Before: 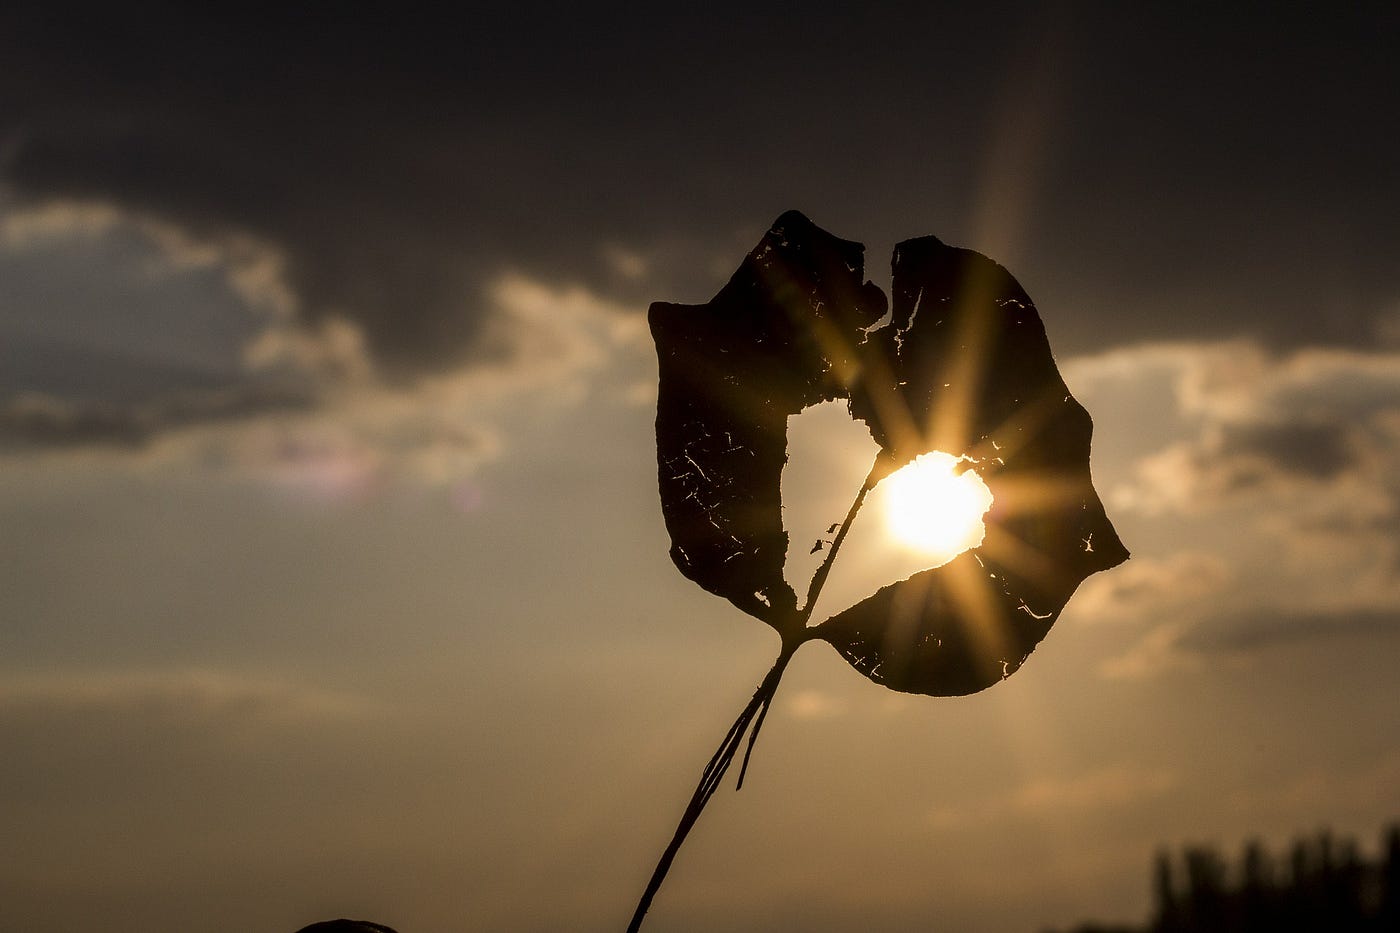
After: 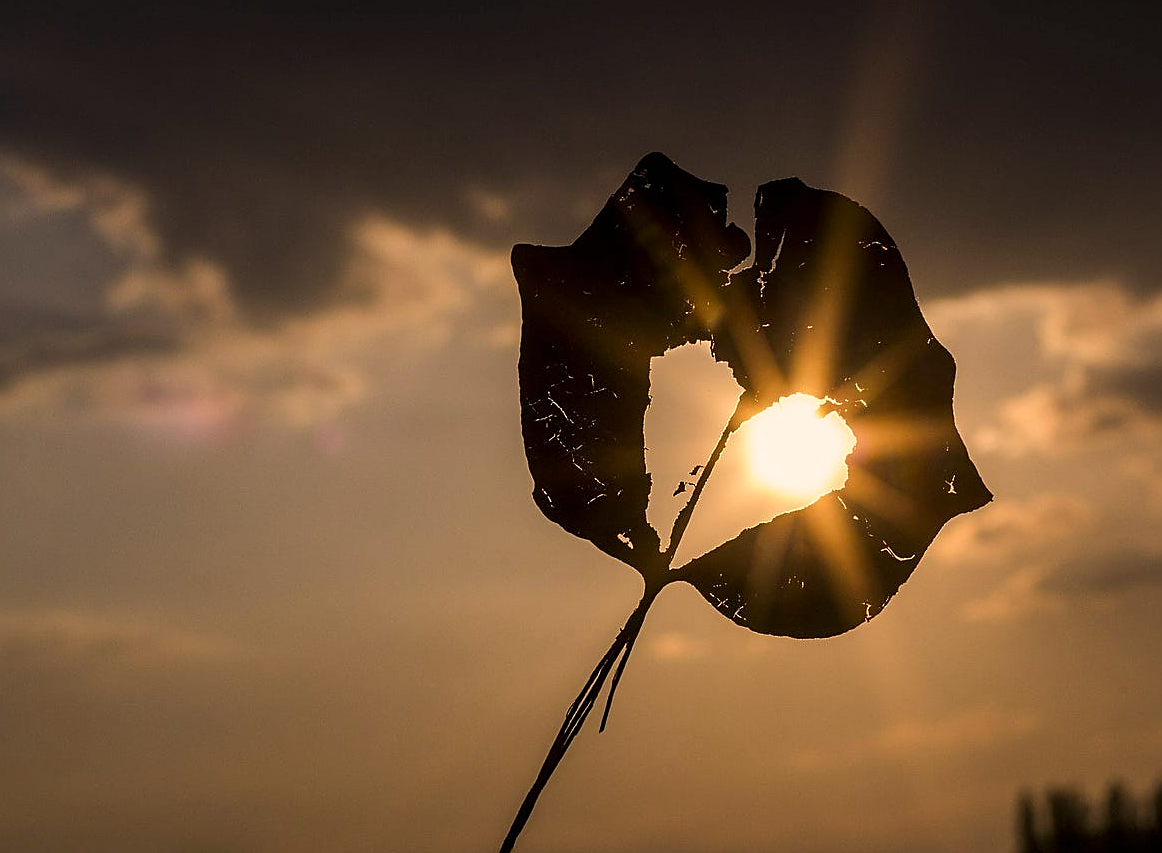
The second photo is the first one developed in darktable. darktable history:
sharpen: on, module defaults
crop: left 9.824%, top 6.26%, right 7.136%, bottom 2.291%
color correction: highlights a* 11.93, highlights b* 12.11
